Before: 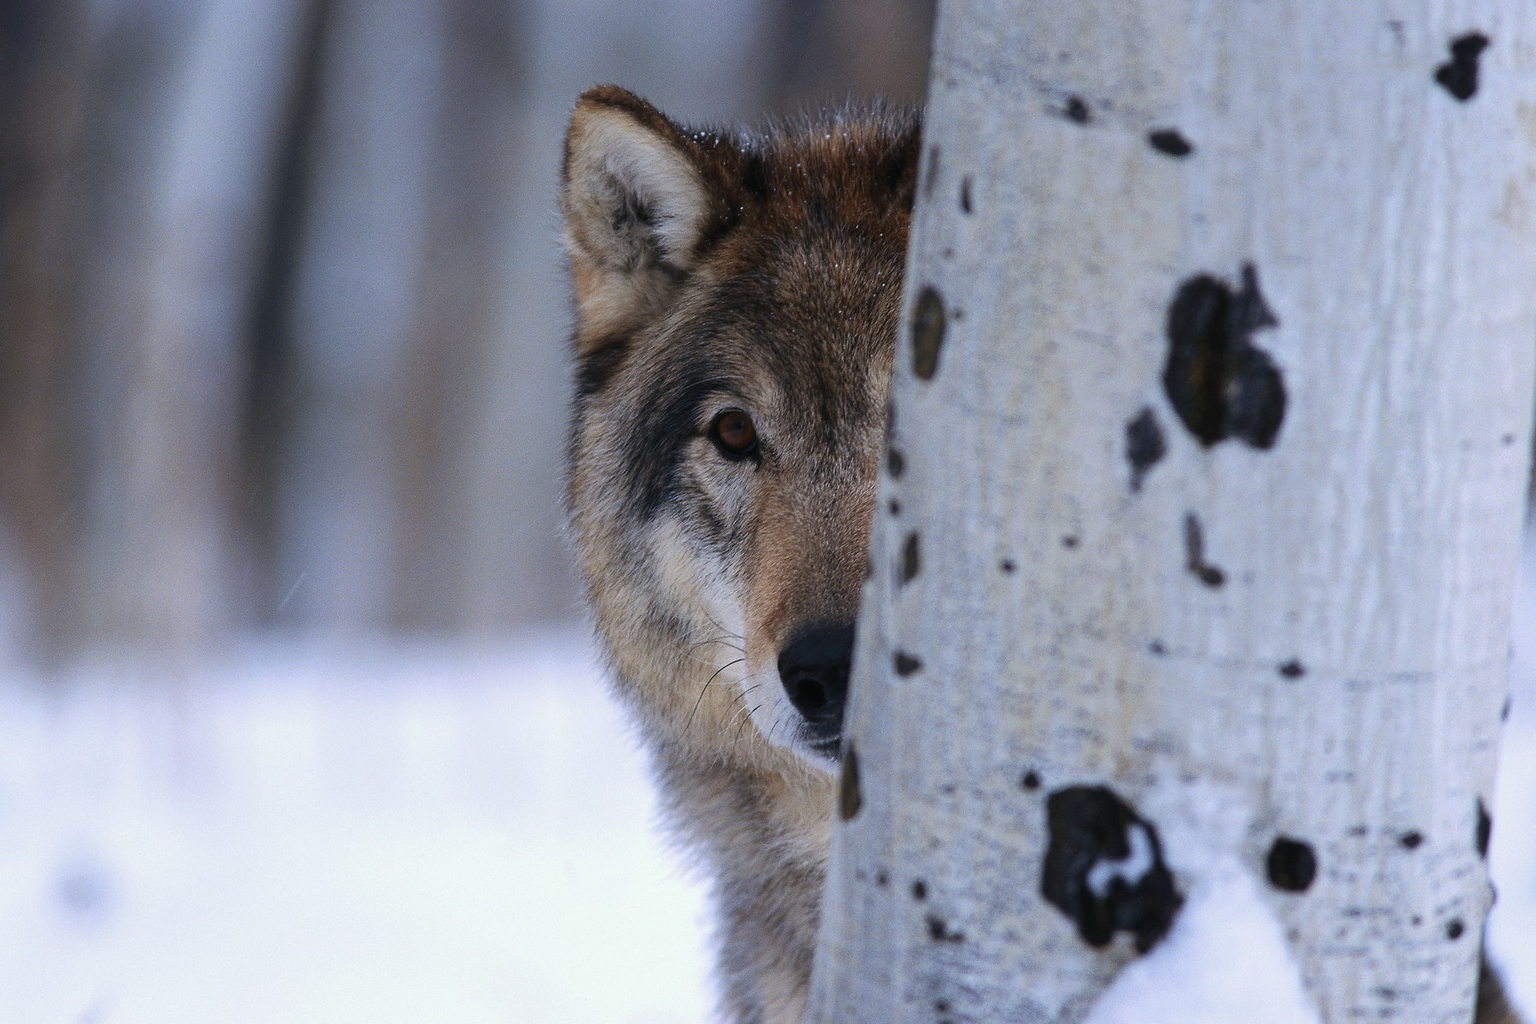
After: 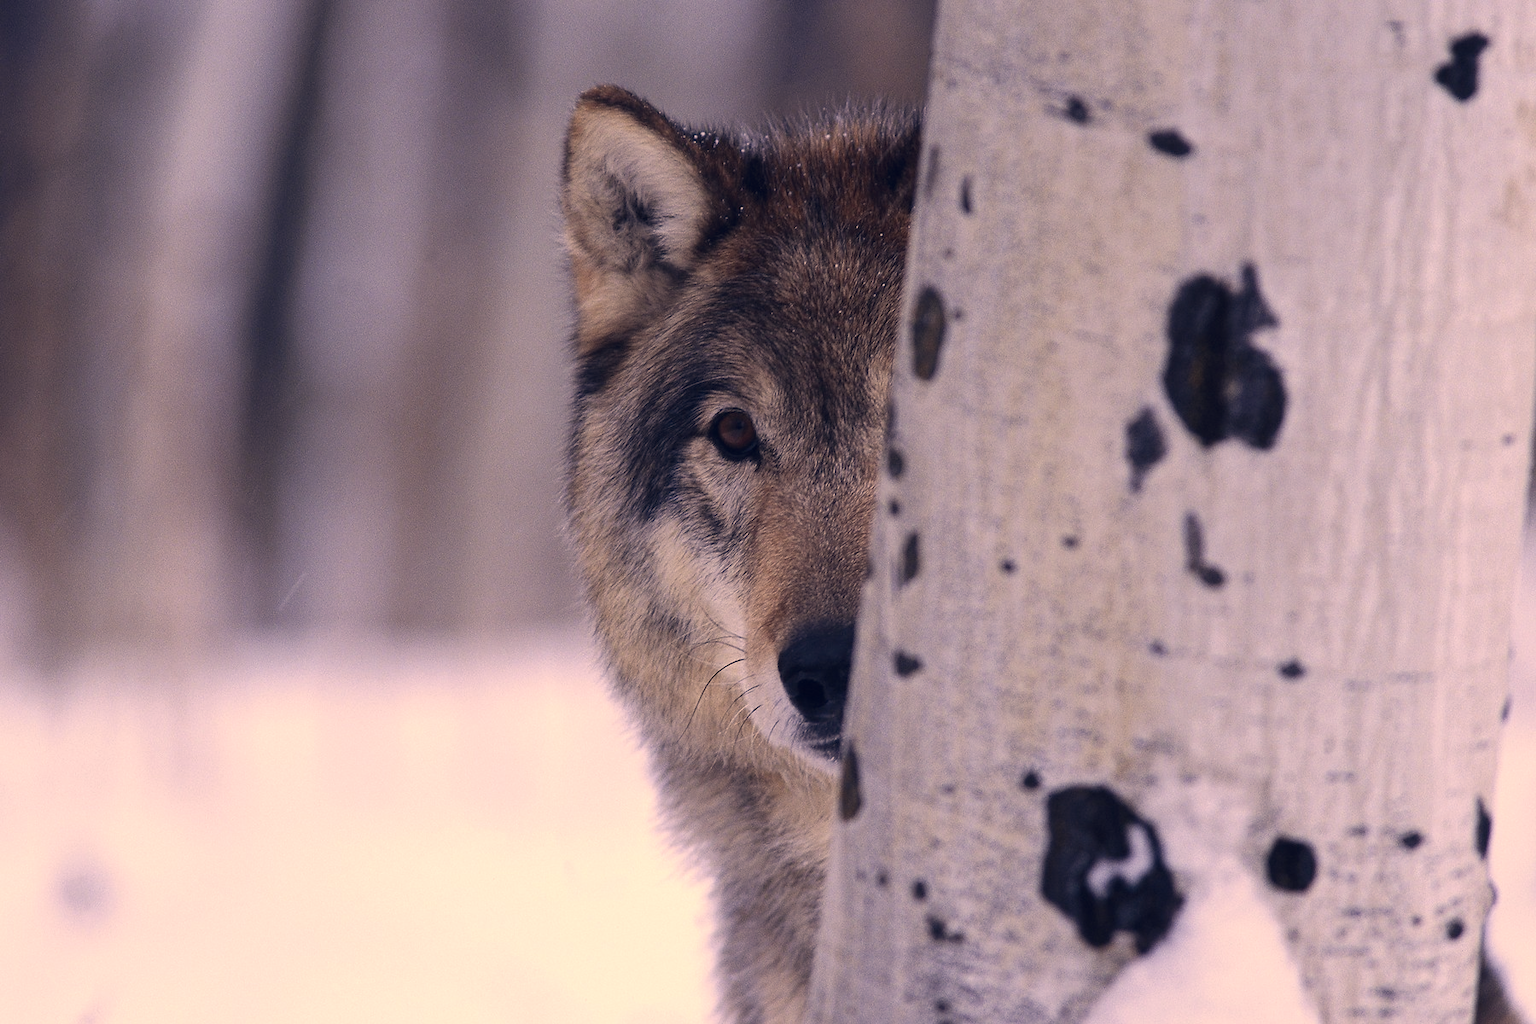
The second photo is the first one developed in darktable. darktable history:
color correction: highlights a* 19.68, highlights b* 27.13, shadows a* 3.32, shadows b* -17.56, saturation 0.76
